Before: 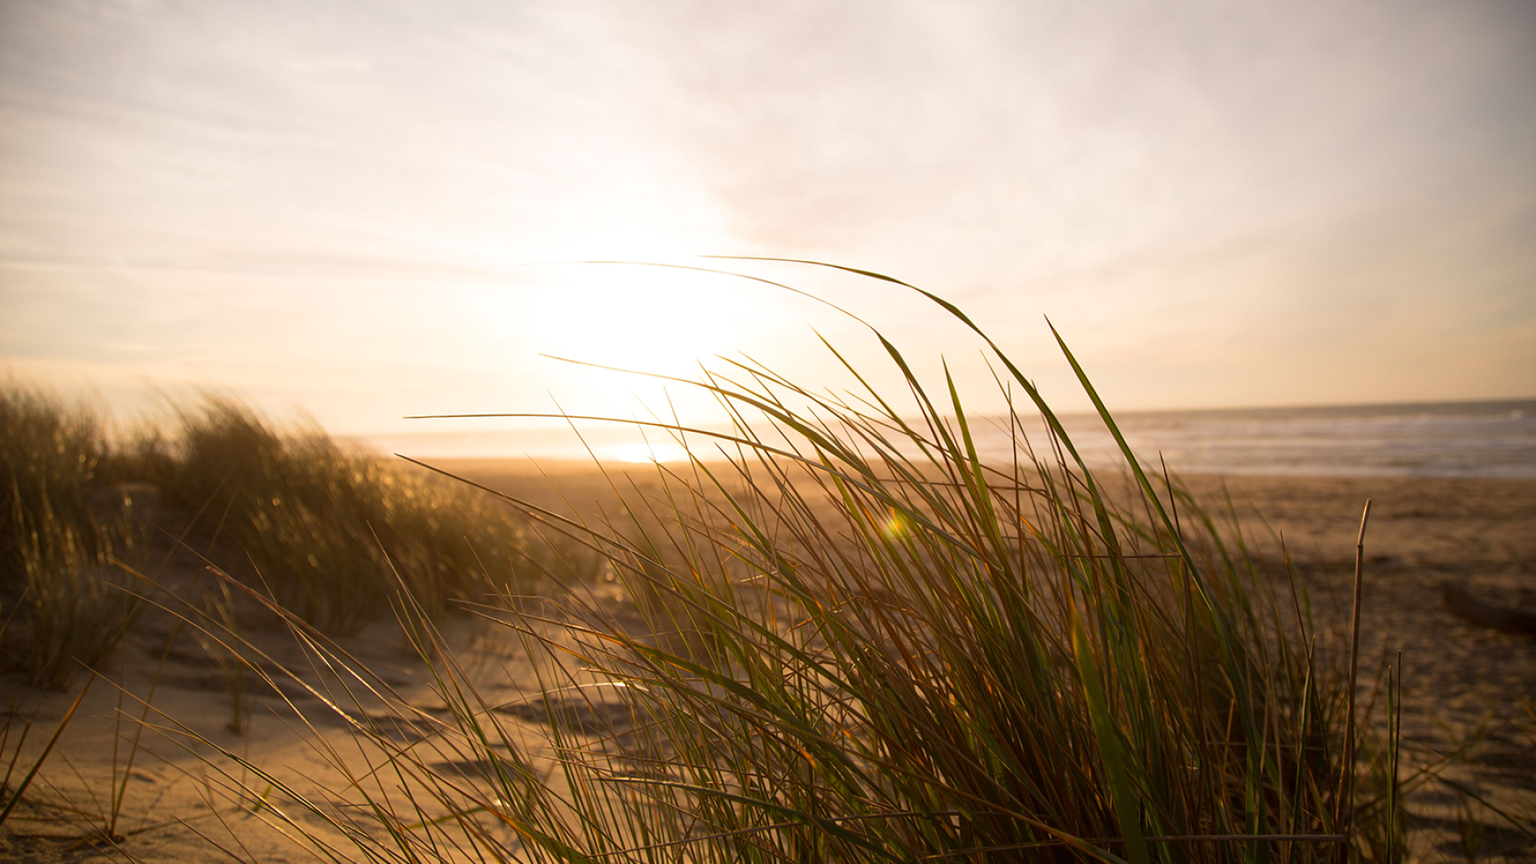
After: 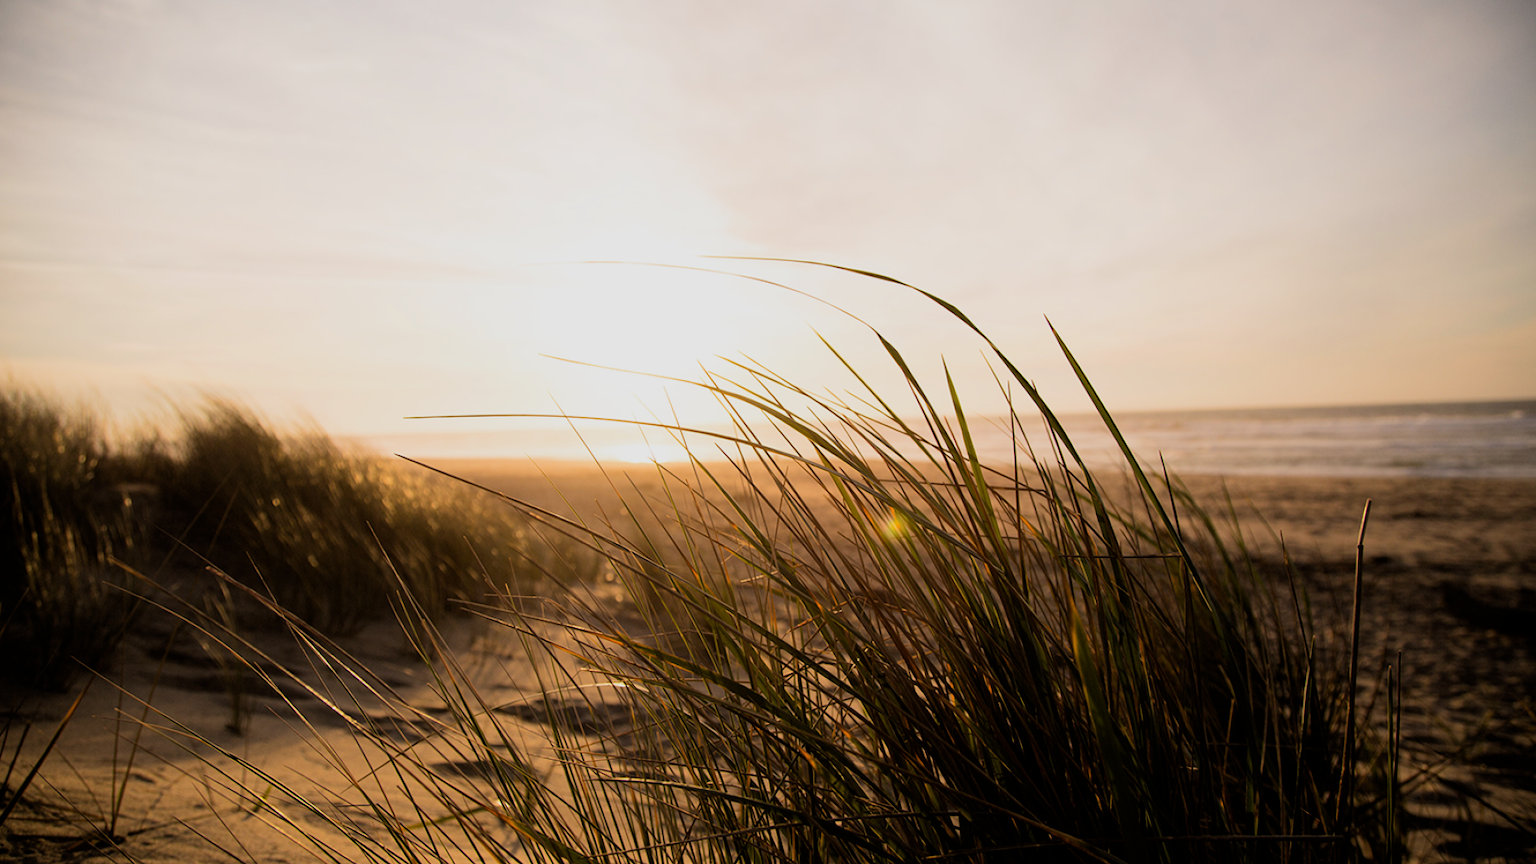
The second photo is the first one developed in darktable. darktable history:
filmic rgb: black relative exposure -5.09 EV, white relative exposure 3.98 EV, hardness 2.89, contrast 1.297
